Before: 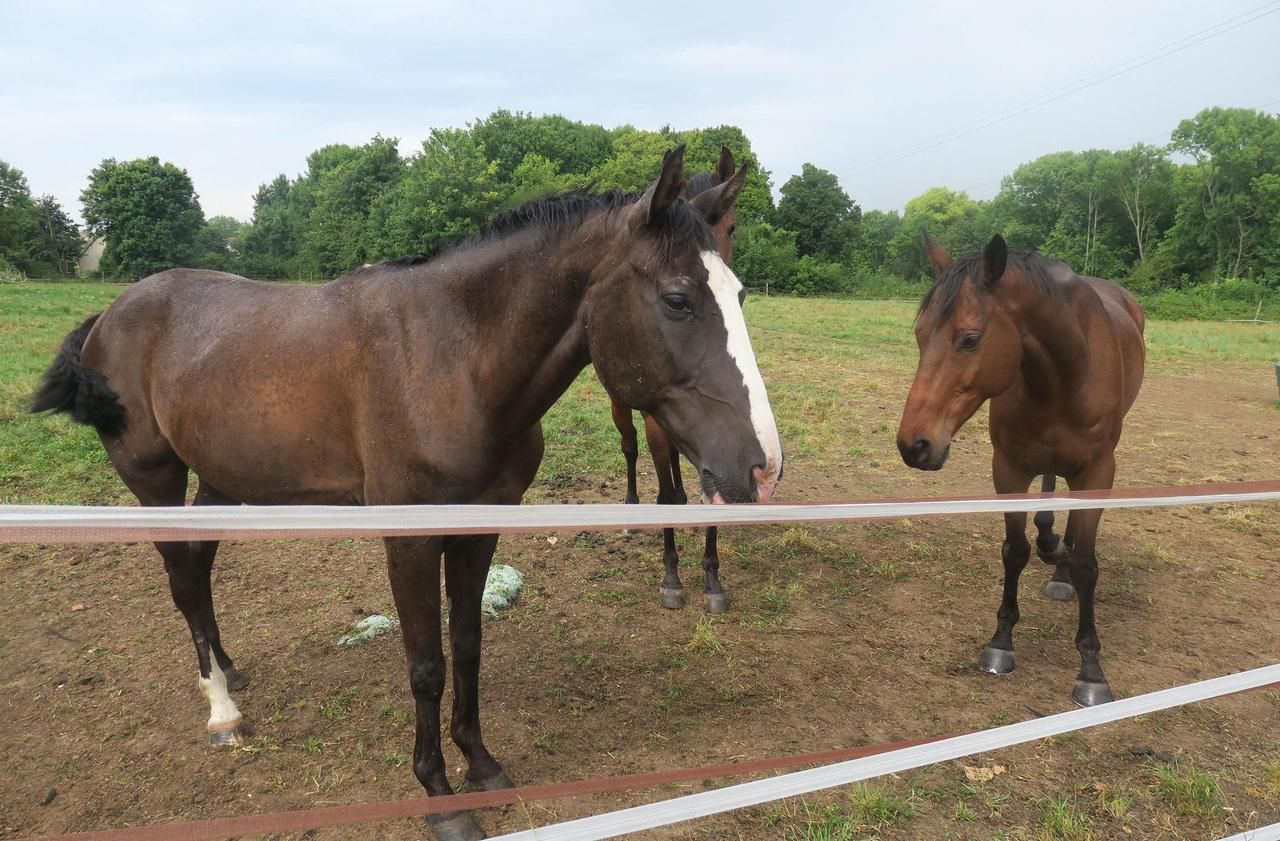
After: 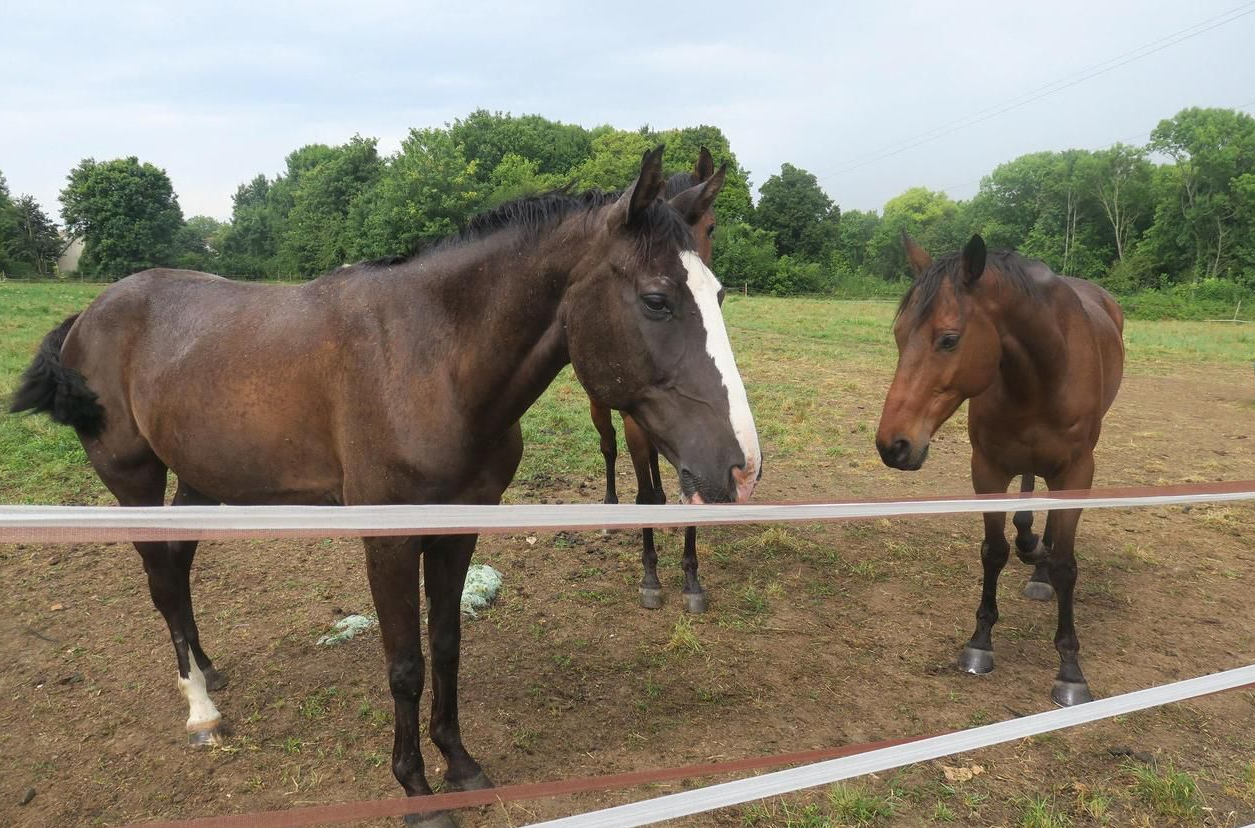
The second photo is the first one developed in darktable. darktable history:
crop: left 1.674%, right 0.266%, bottom 1.433%
levels: mode automatic, levels [0, 0.48, 0.961]
